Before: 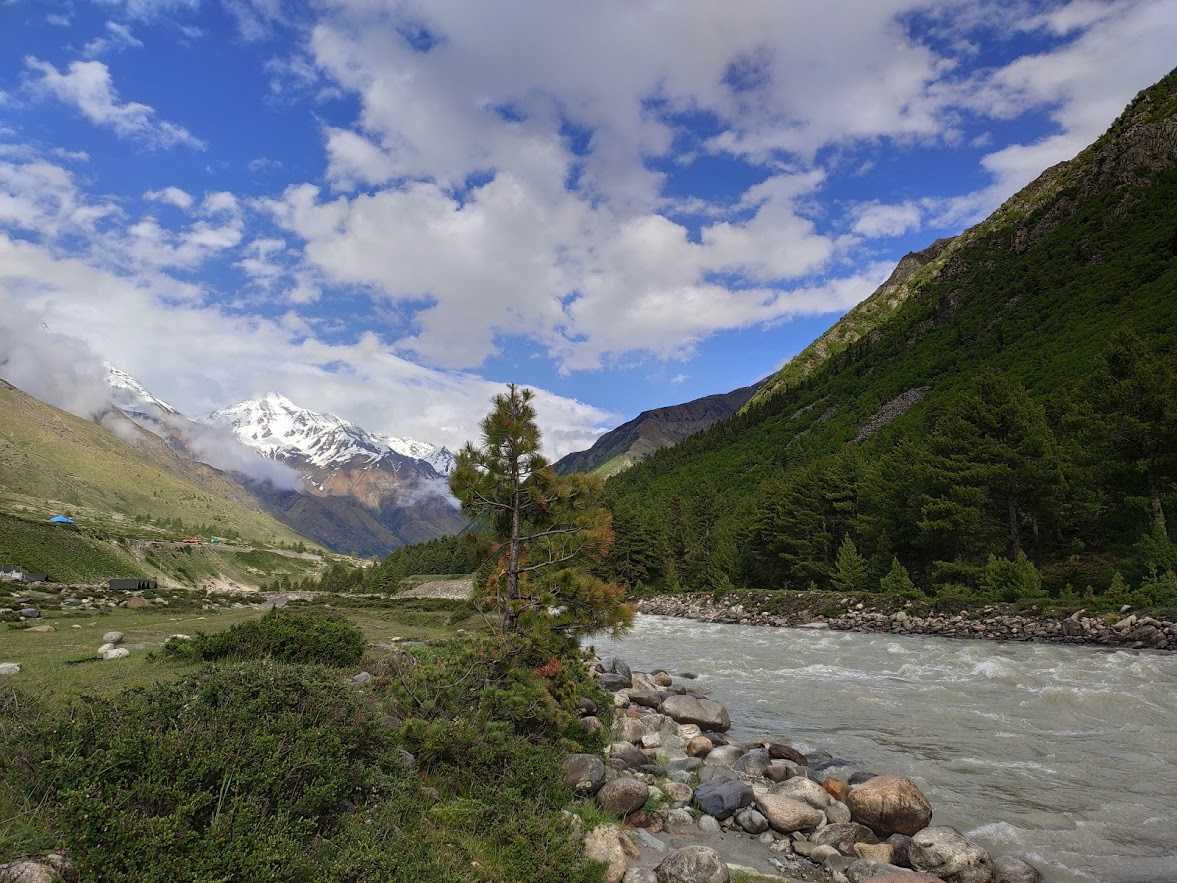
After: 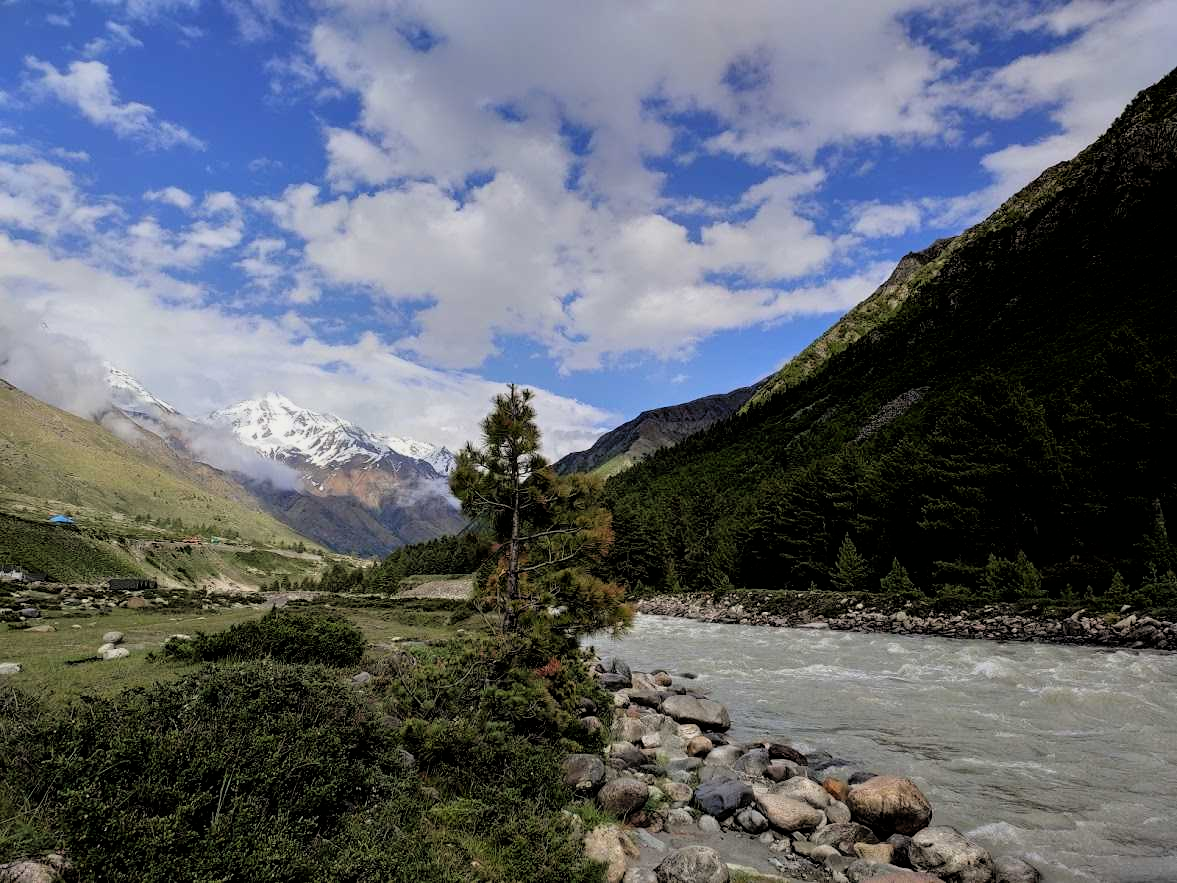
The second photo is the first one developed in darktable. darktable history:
filmic rgb: black relative exposure -3.91 EV, white relative exposure 3.13 EV, threshold 2.98 EV, hardness 2.87, color science v6 (2022), enable highlight reconstruction true
